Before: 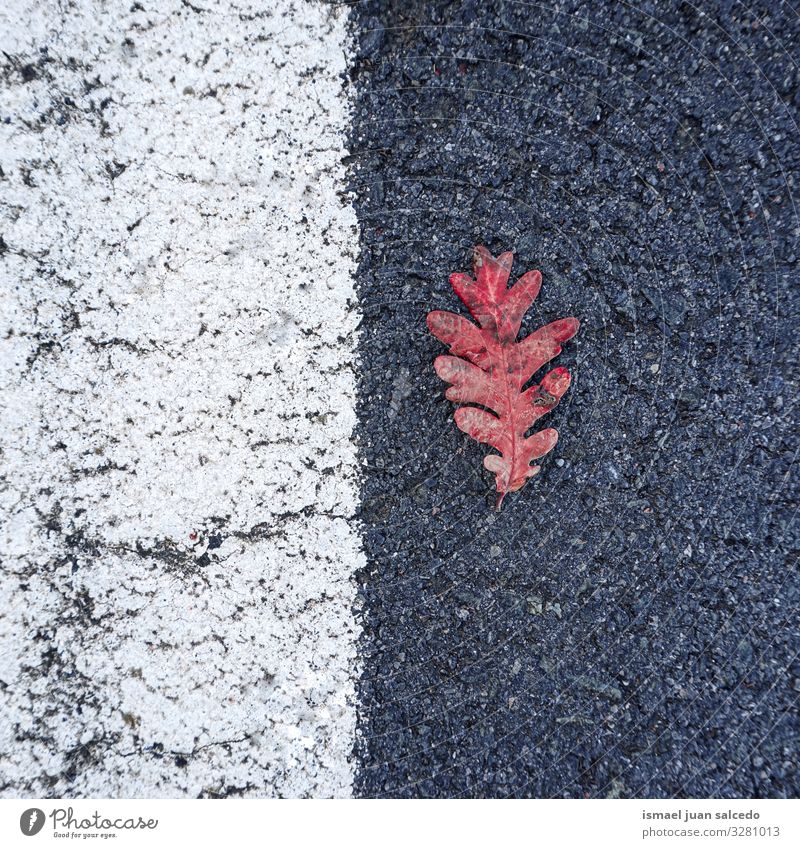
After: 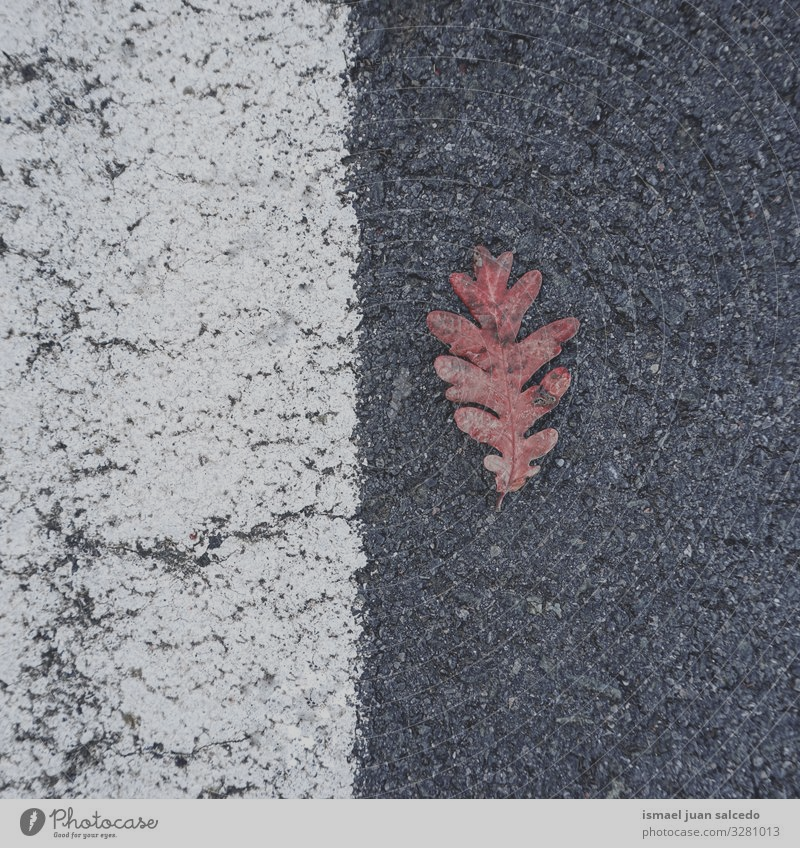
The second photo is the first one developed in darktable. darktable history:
exposure: exposure -0.18 EV, compensate exposure bias true, compensate highlight preservation false
contrast brightness saturation: contrast -0.264, saturation -0.445
